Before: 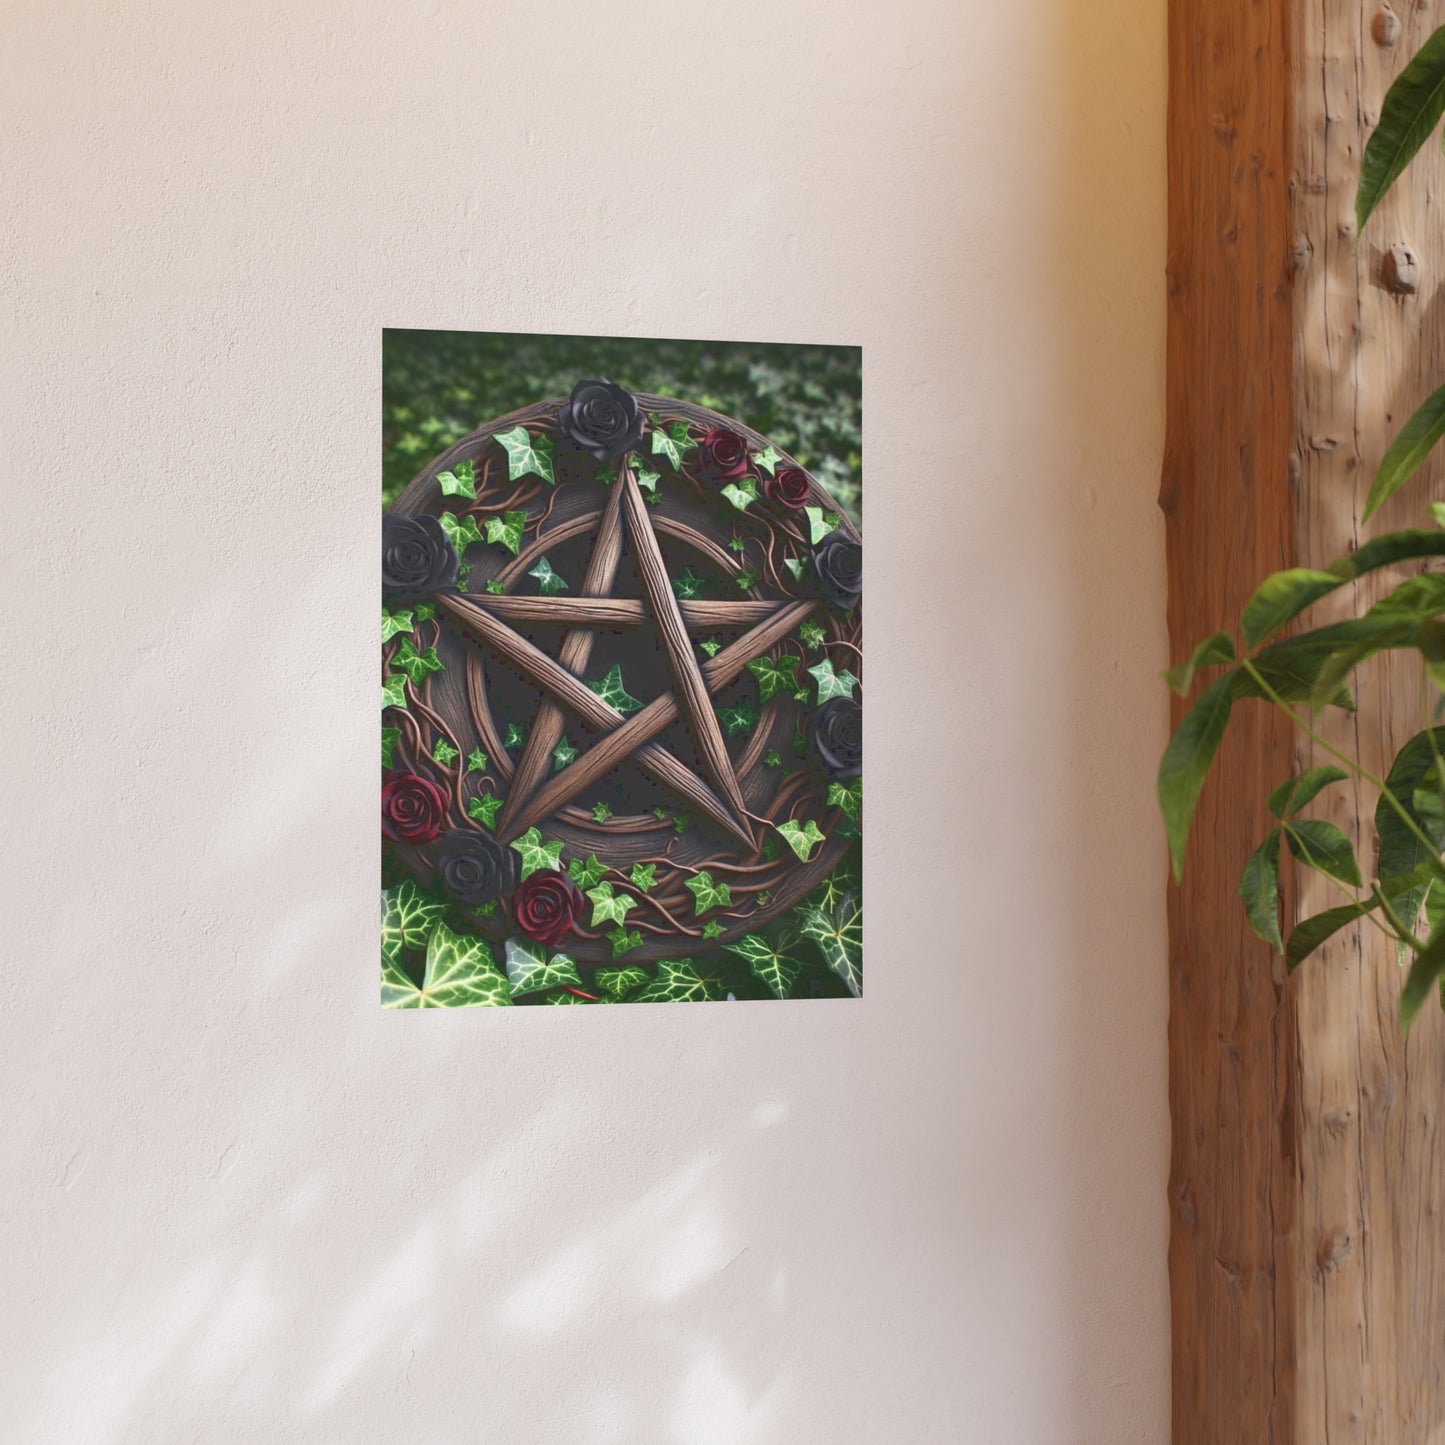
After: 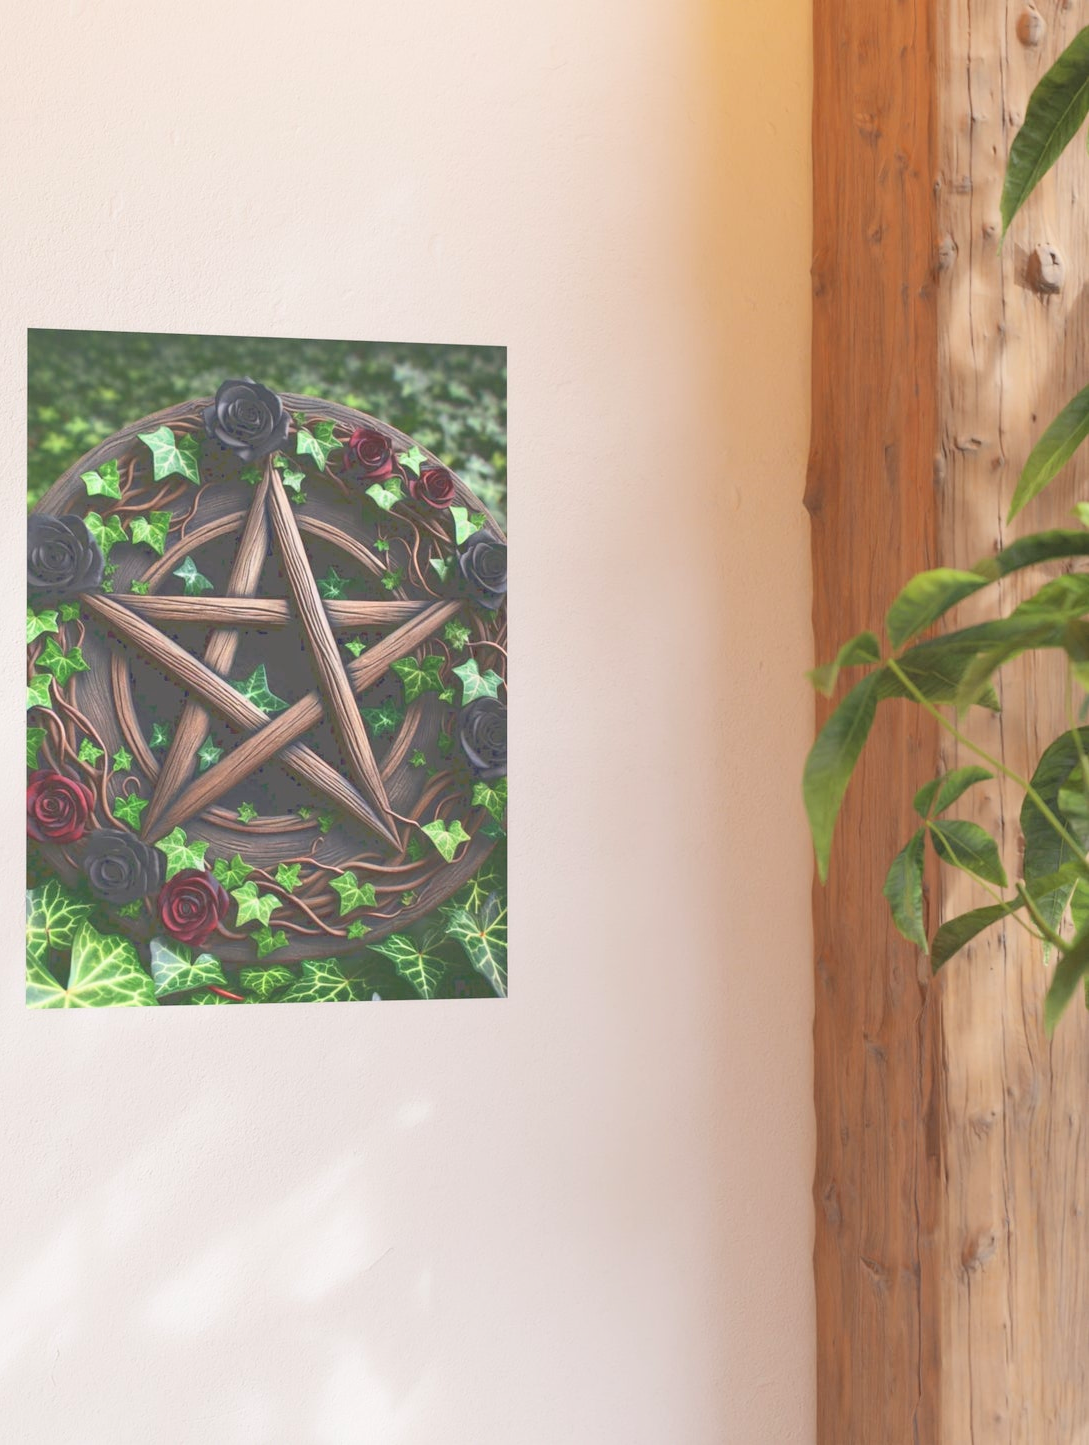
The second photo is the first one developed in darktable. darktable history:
crop and rotate: left 24.6%
contrast brightness saturation: contrast 0.1, brightness 0.3, saturation 0.14
